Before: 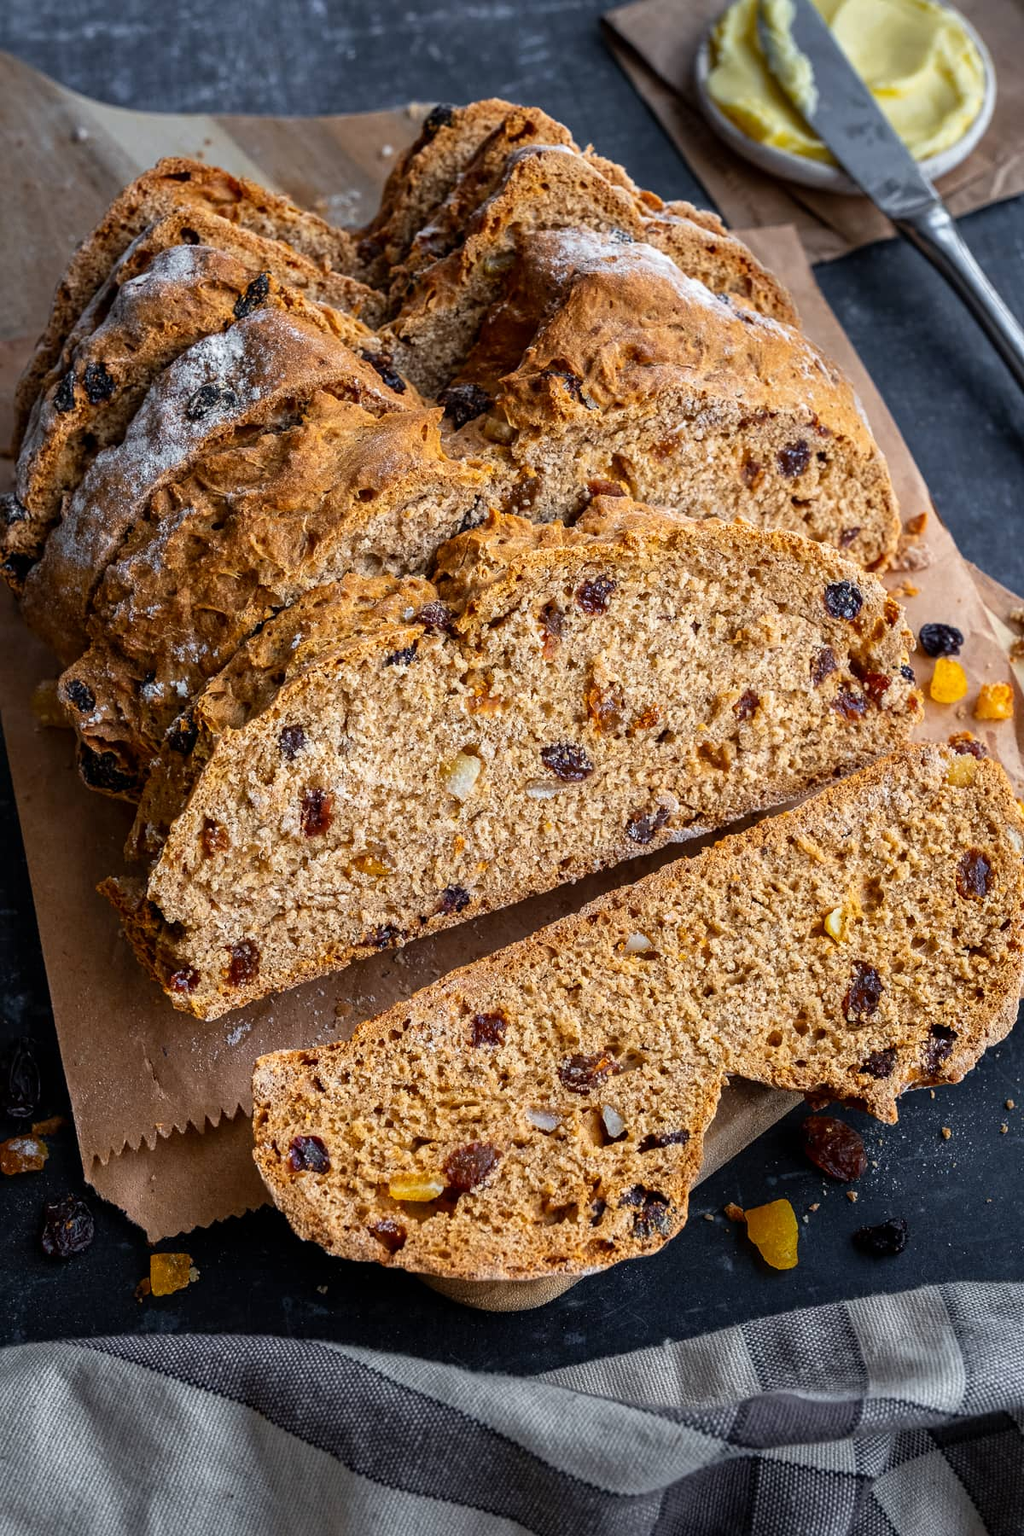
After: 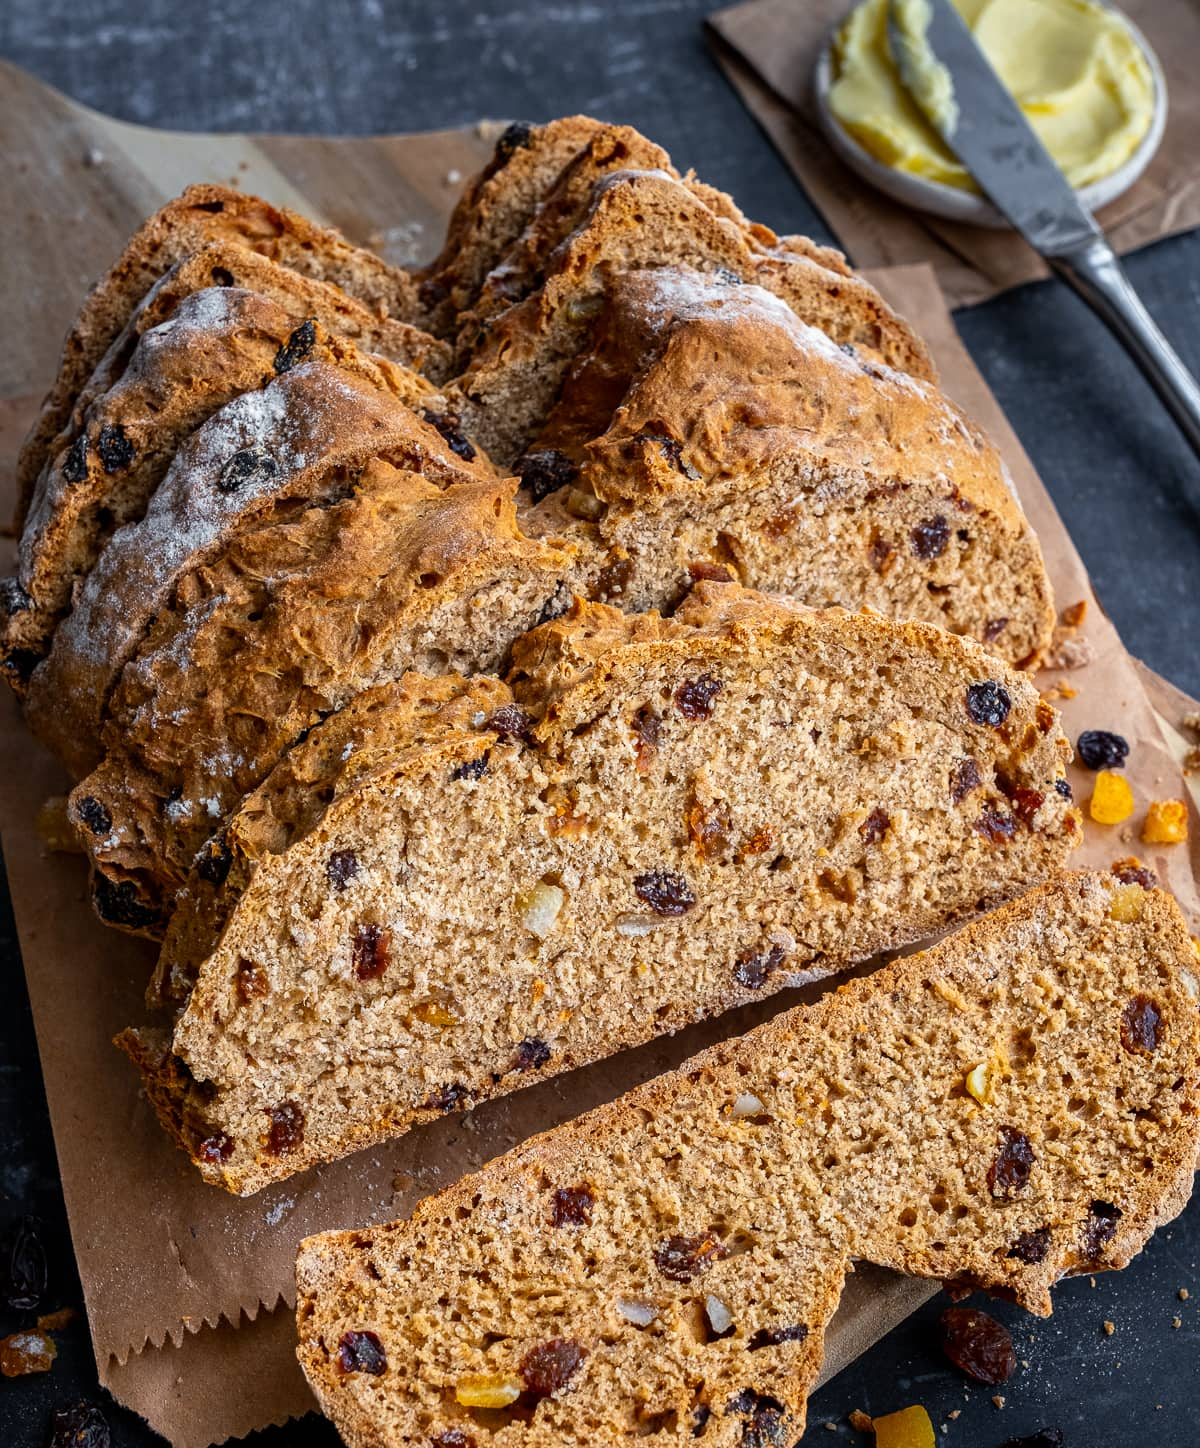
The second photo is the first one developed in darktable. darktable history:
crop: bottom 19.53%
